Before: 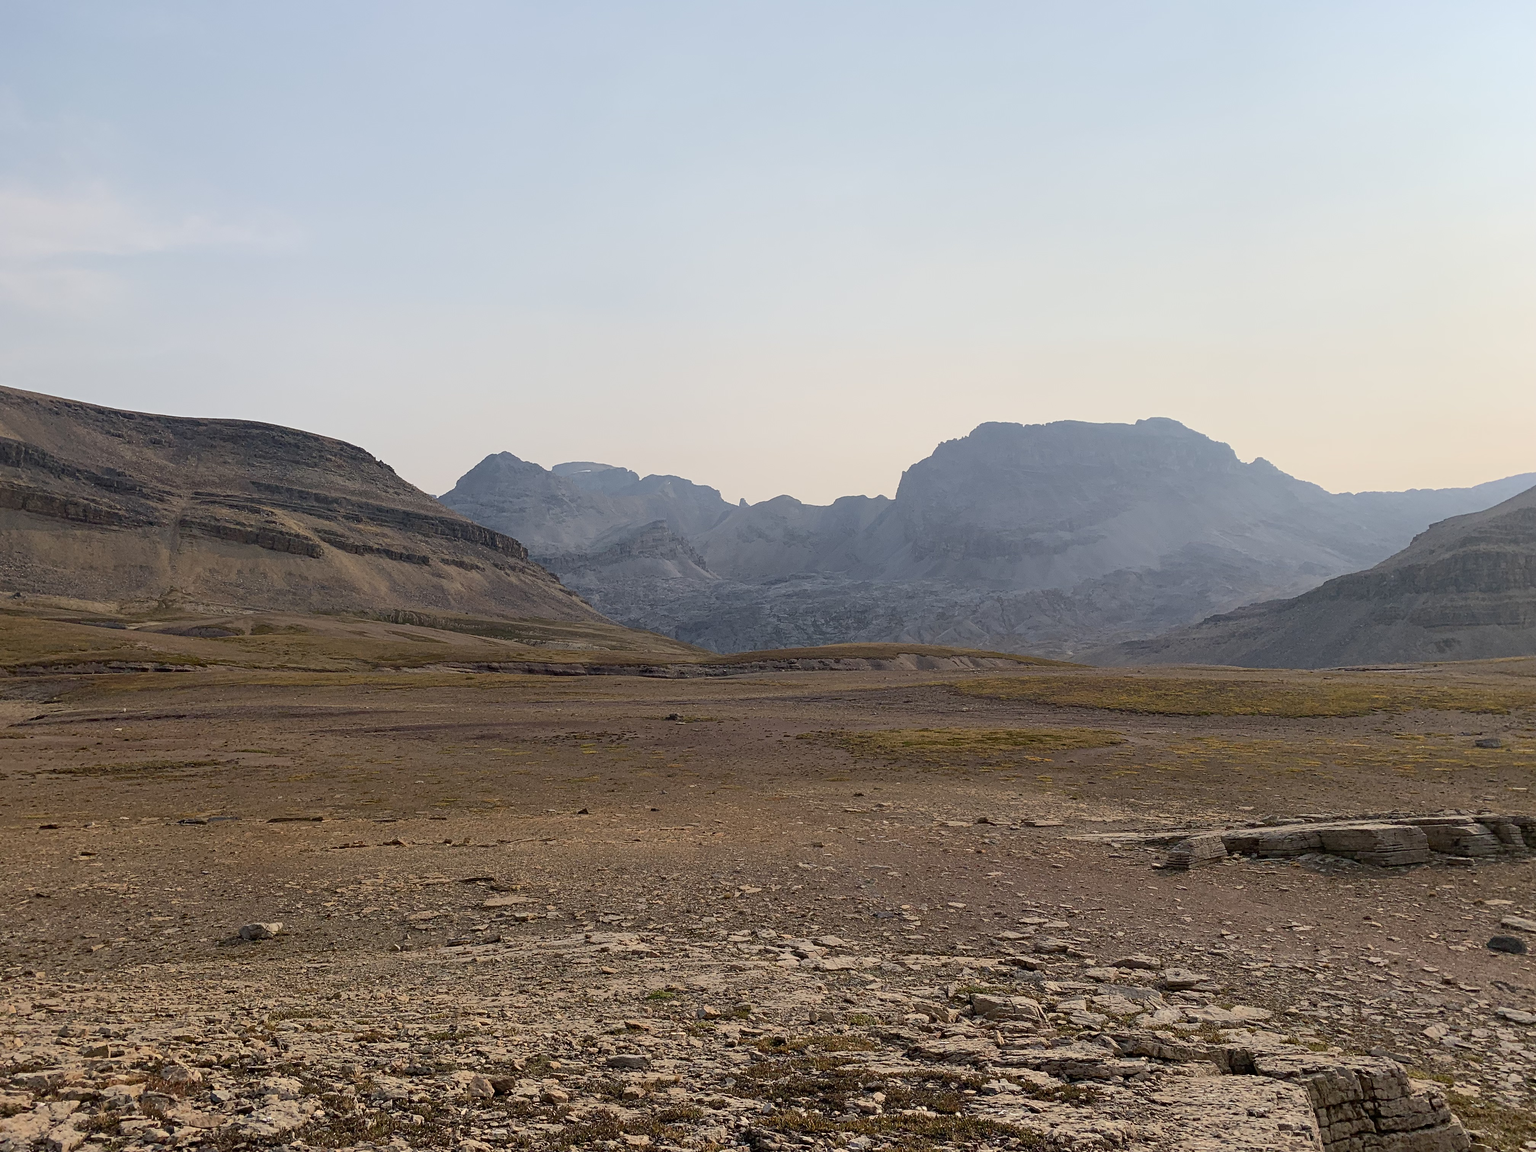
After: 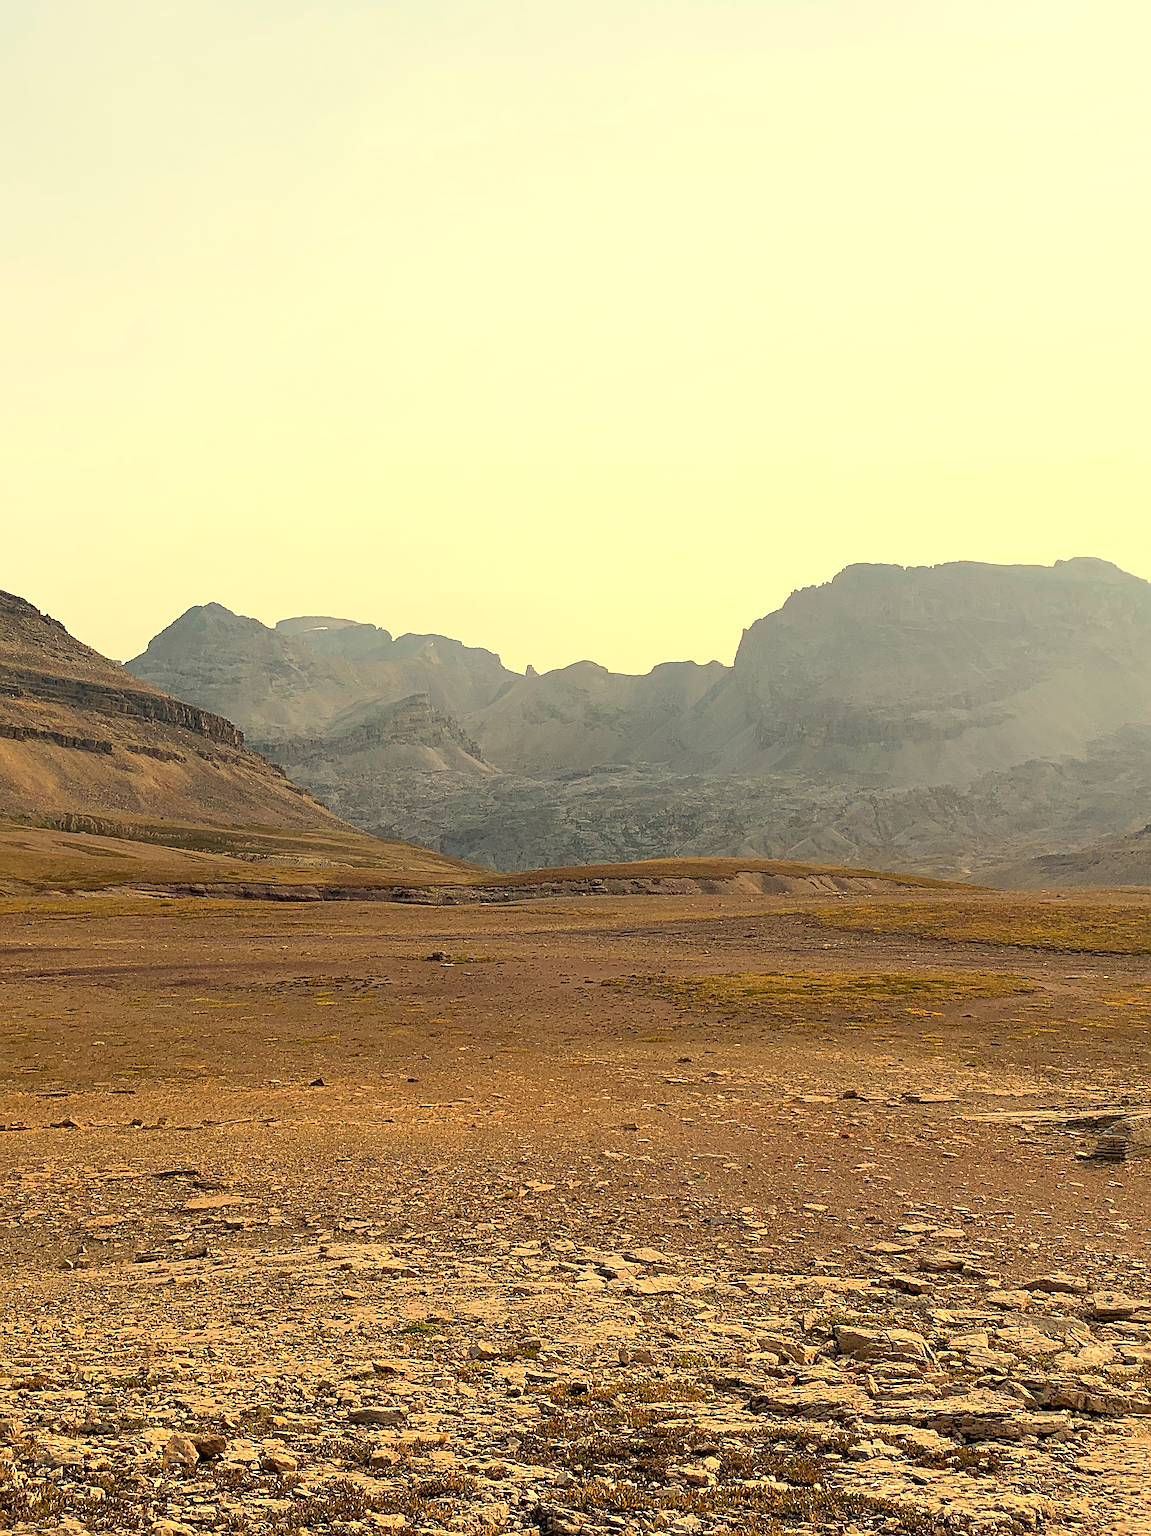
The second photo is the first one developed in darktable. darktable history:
sharpen: on, module defaults
exposure: exposure 0.6 EV, compensate highlight preservation false
white balance: red 1.08, blue 0.791
color balance rgb: global vibrance 20%
crop and rotate: left 22.516%, right 21.234%
